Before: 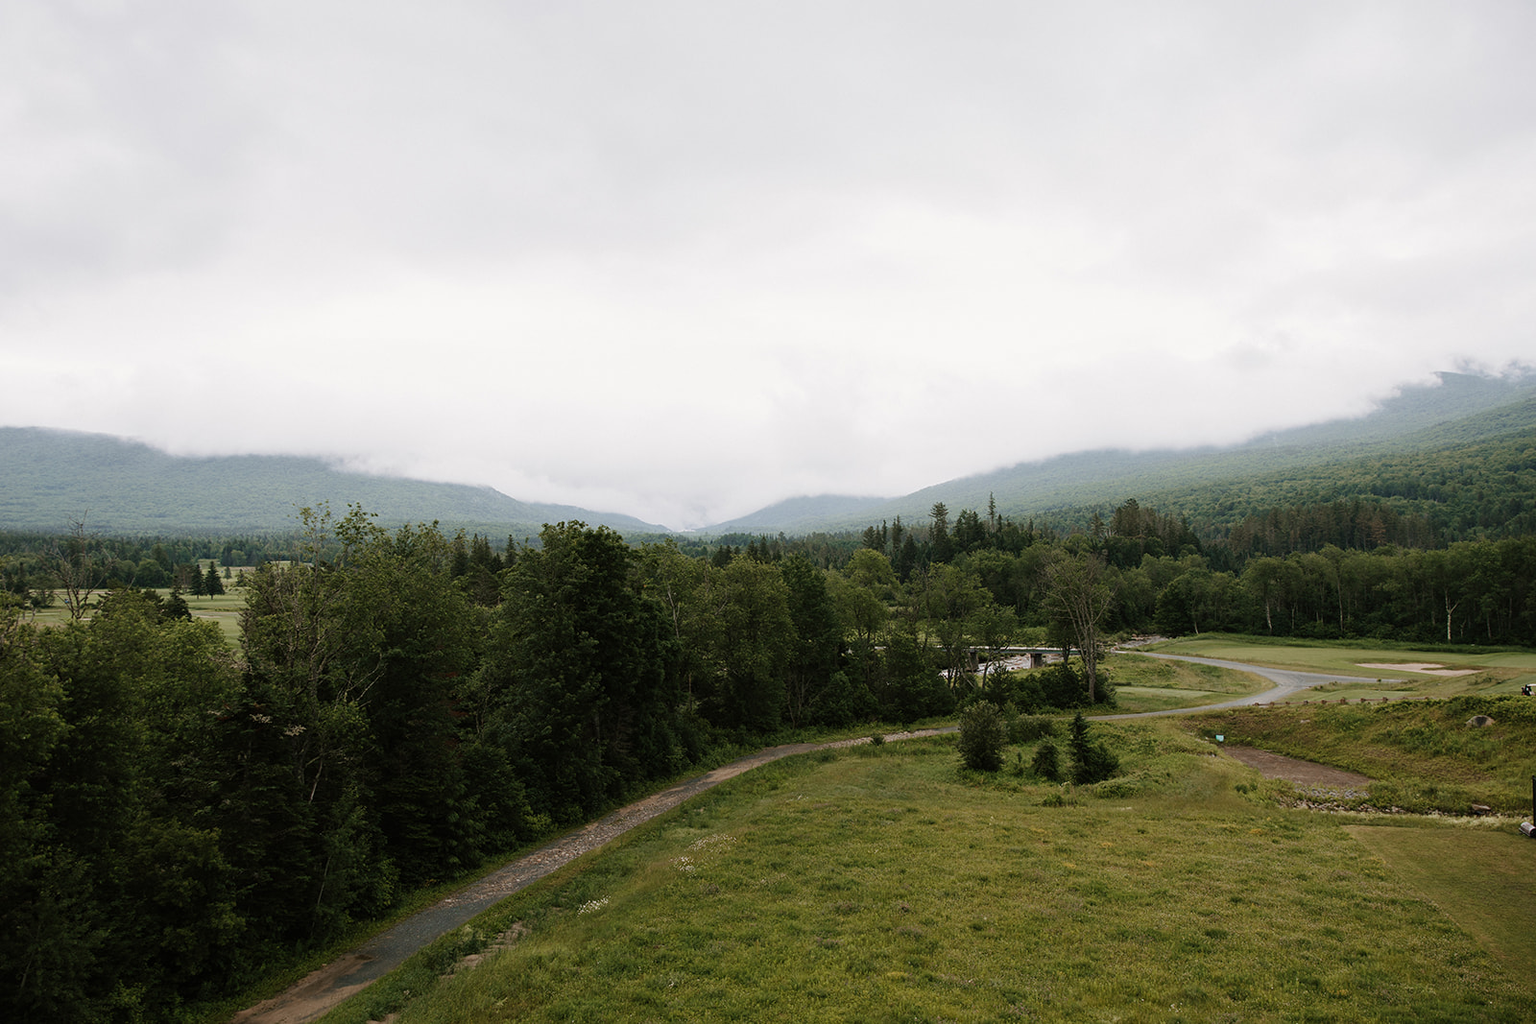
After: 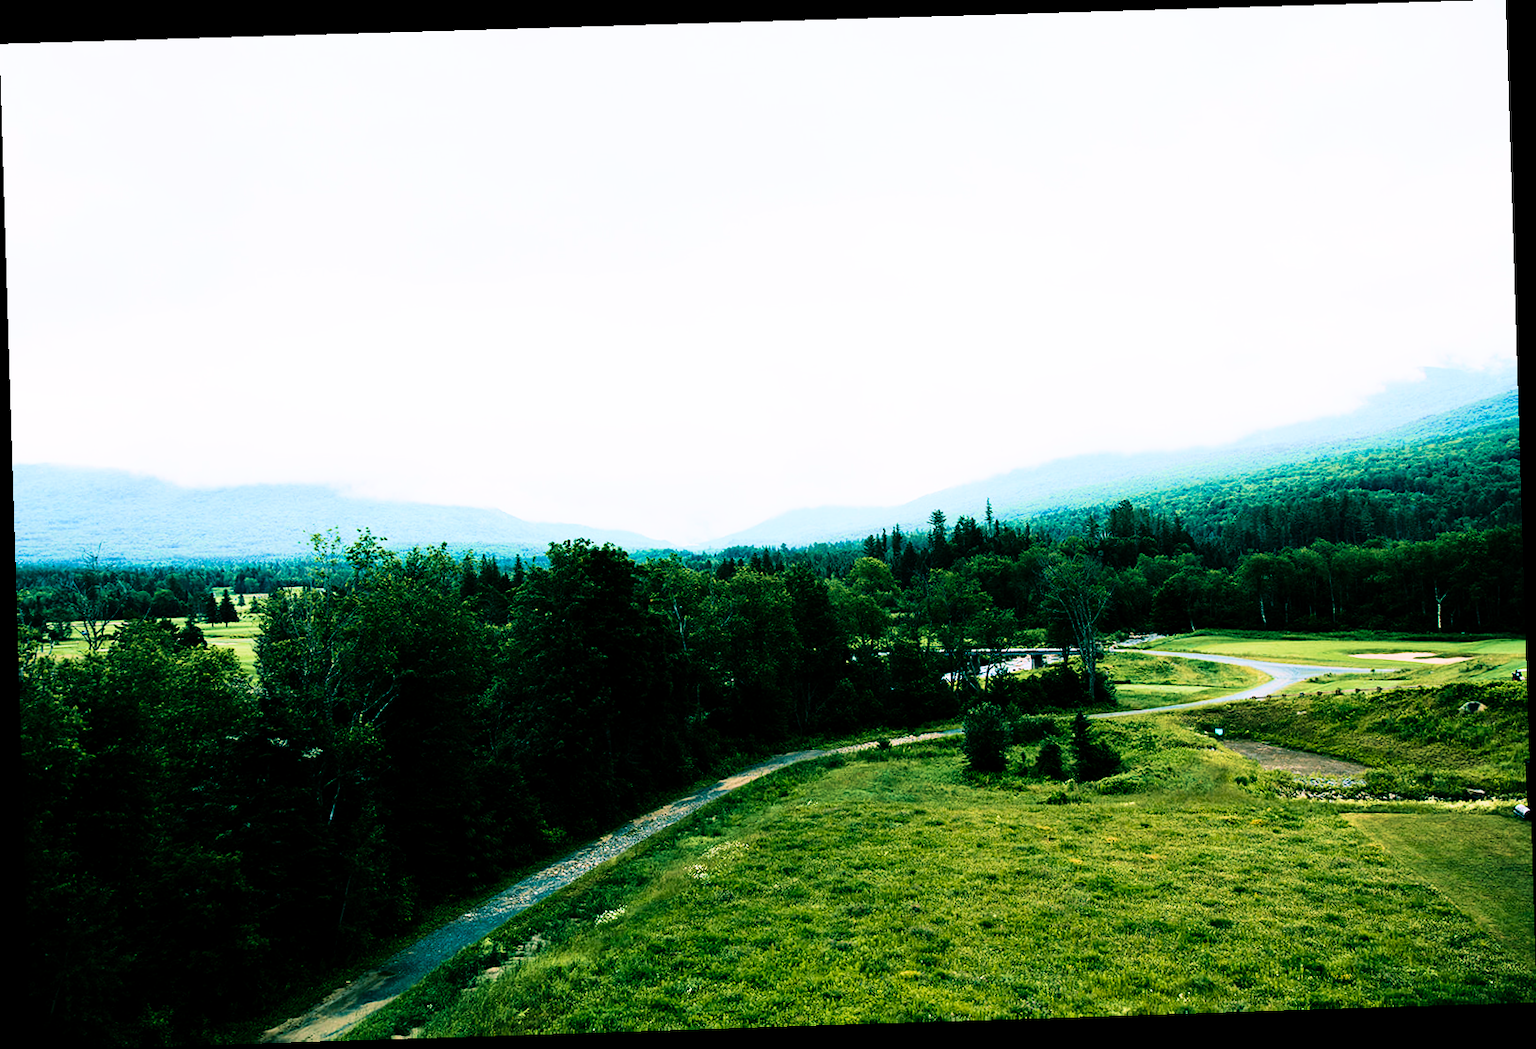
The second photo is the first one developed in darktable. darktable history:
shadows and highlights: shadows 29.32, highlights -29.32, low approximation 0.01, soften with gaussian
velvia: strength 74%
rotate and perspective: rotation -1.77°, lens shift (horizontal) 0.004, automatic cropping off
color correction: highlights a* -0.772, highlights b* -8.92
white balance: red 1, blue 1
color balance rgb: shadows lift › luminance -28.76%, shadows lift › chroma 10%, shadows lift › hue 230°, power › chroma 0.5%, power › hue 215°, highlights gain › luminance 7.14%, highlights gain › chroma 1%, highlights gain › hue 50°, global offset › luminance -0.29%, global offset › hue 260°, perceptual saturation grading › global saturation 20%, perceptual saturation grading › highlights -13.92%, perceptual saturation grading › shadows 50%
rgb curve: curves: ch0 [(0, 0) (0.21, 0.15) (0.24, 0.21) (0.5, 0.75) (0.75, 0.96) (0.89, 0.99) (1, 1)]; ch1 [(0, 0.02) (0.21, 0.13) (0.25, 0.2) (0.5, 0.67) (0.75, 0.9) (0.89, 0.97) (1, 1)]; ch2 [(0, 0.02) (0.21, 0.13) (0.25, 0.2) (0.5, 0.67) (0.75, 0.9) (0.89, 0.97) (1, 1)], compensate middle gray true
exposure: compensate highlight preservation false
